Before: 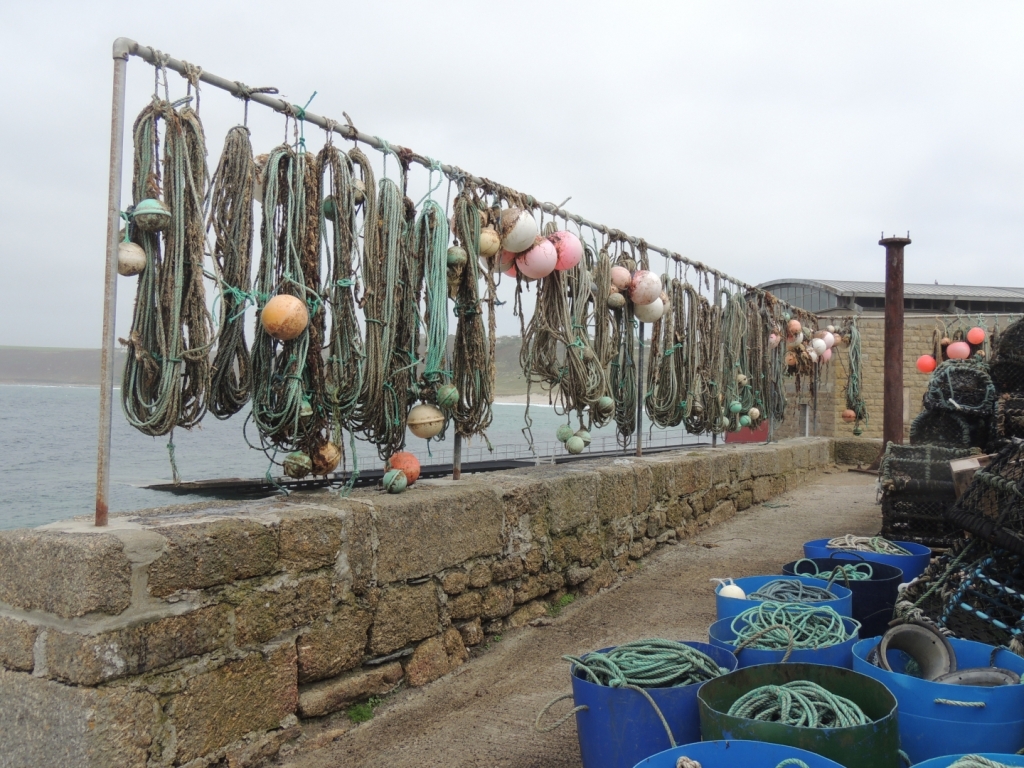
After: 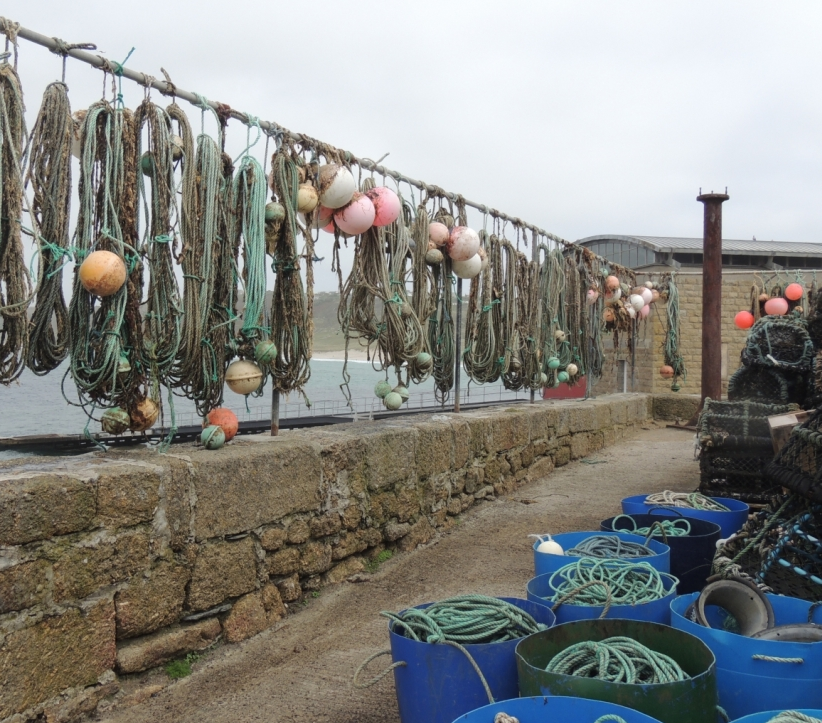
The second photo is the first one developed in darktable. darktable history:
crop and rotate: left 17.857%, top 5.785%, right 1.835%
